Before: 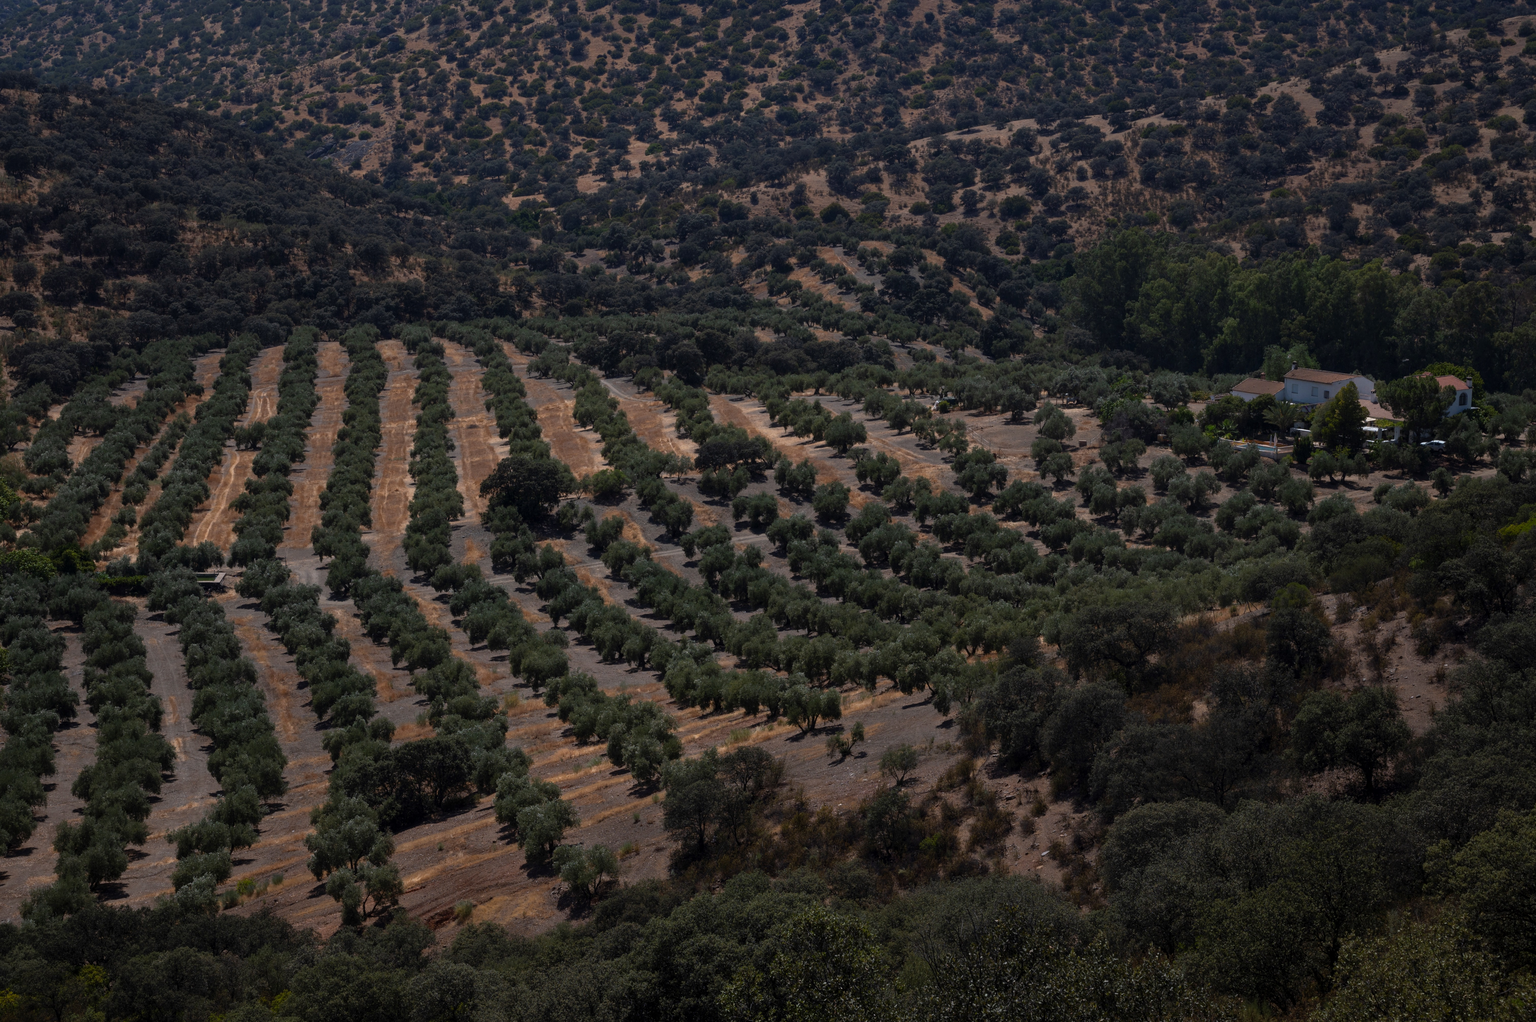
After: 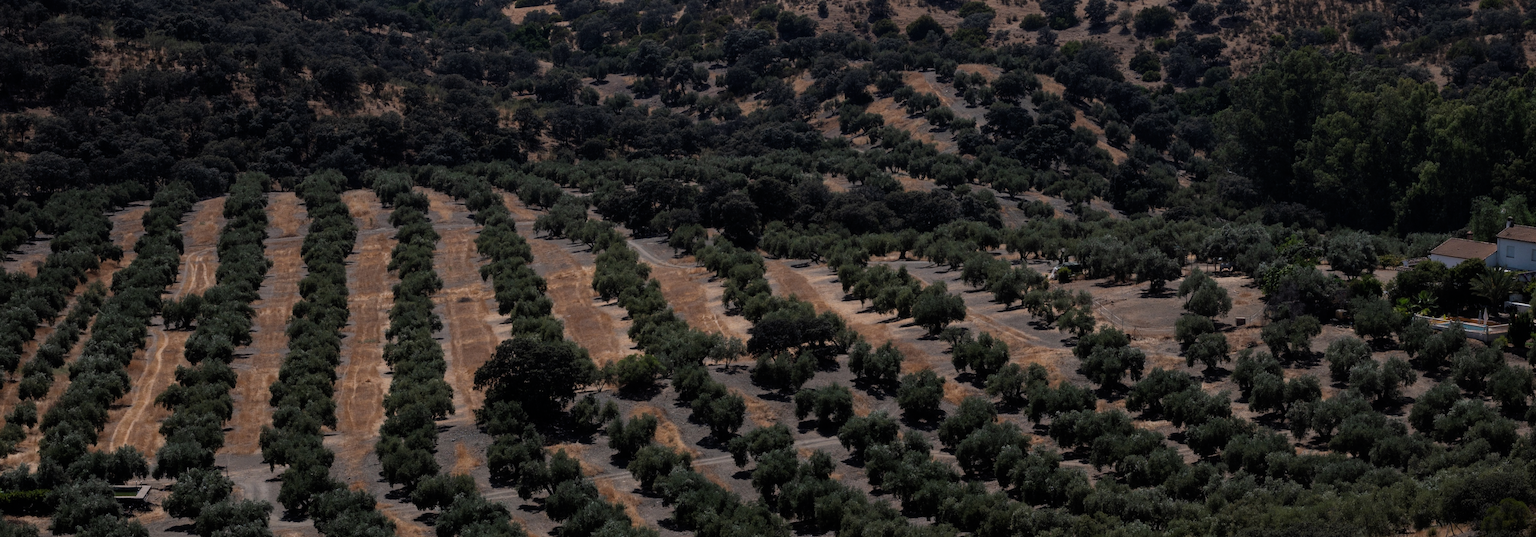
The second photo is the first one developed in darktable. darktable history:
crop: left 7.006%, top 18.706%, right 14.341%, bottom 39.929%
filmic rgb: black relative exposure -7.65 EV, white relative exposure 4.56 EV, hardness 3.61
